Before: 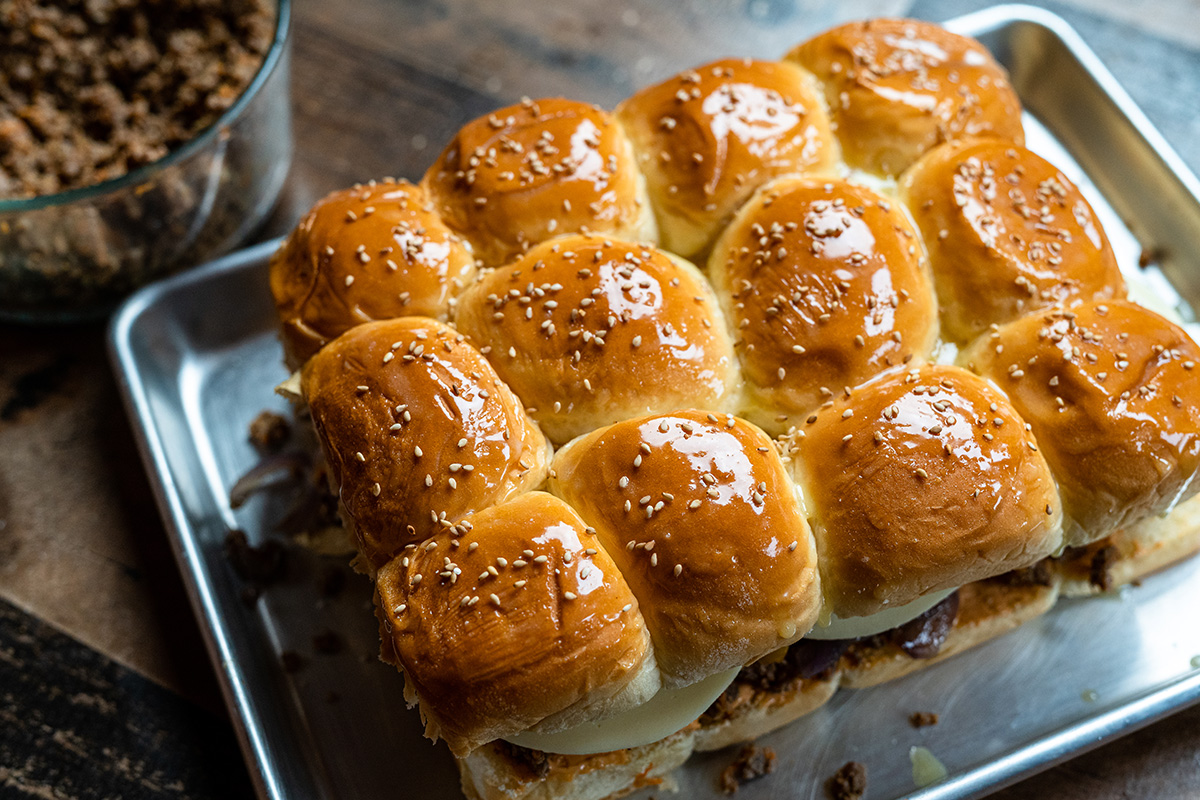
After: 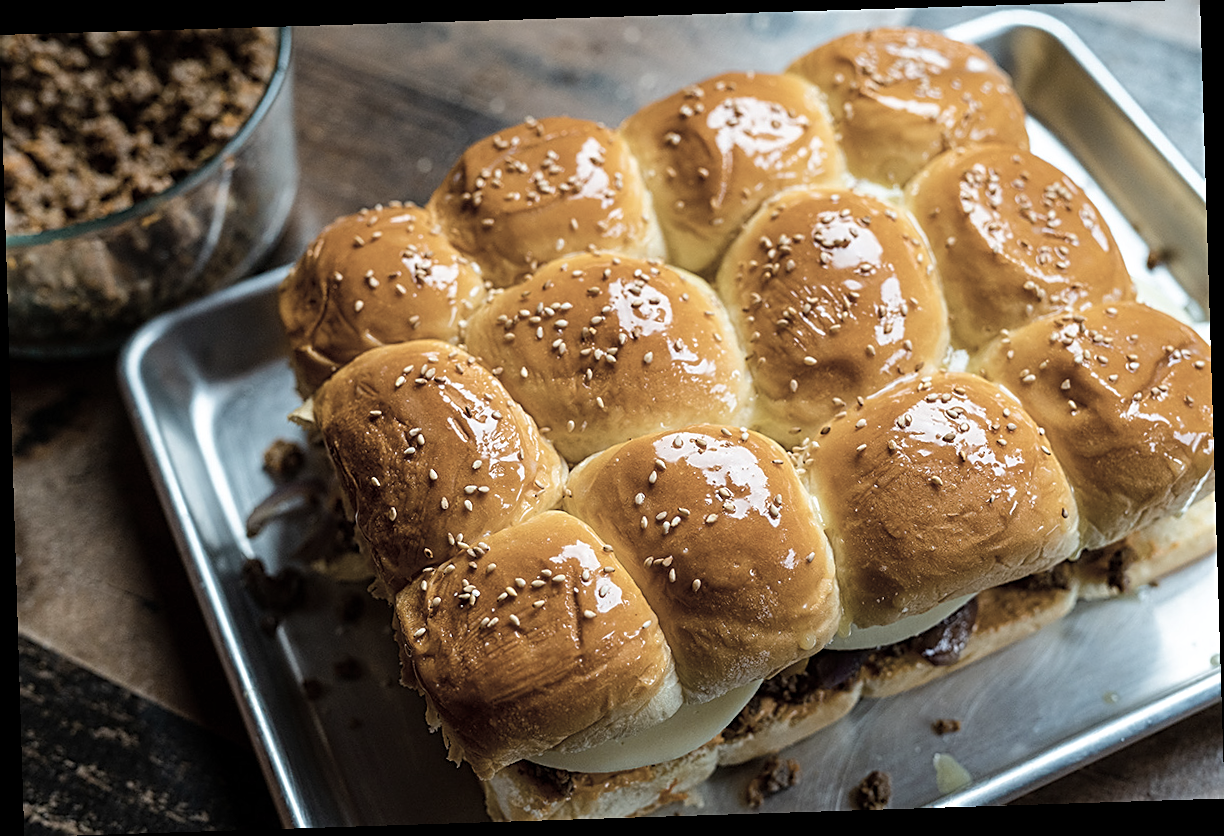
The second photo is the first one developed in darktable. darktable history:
color balance rgb: perceptual saturation grading › global saturation 25%, perceptual brilliance grading › mid-tones 10%, perceptual brilliance grading › shadows 15%, global vibrance 20%
color correction: saturation 0.5
rotate and perspective: rotation -1.77°, lens shift (horizontal) 0.004, automatic cropping off
sharpen: on, module defaults
